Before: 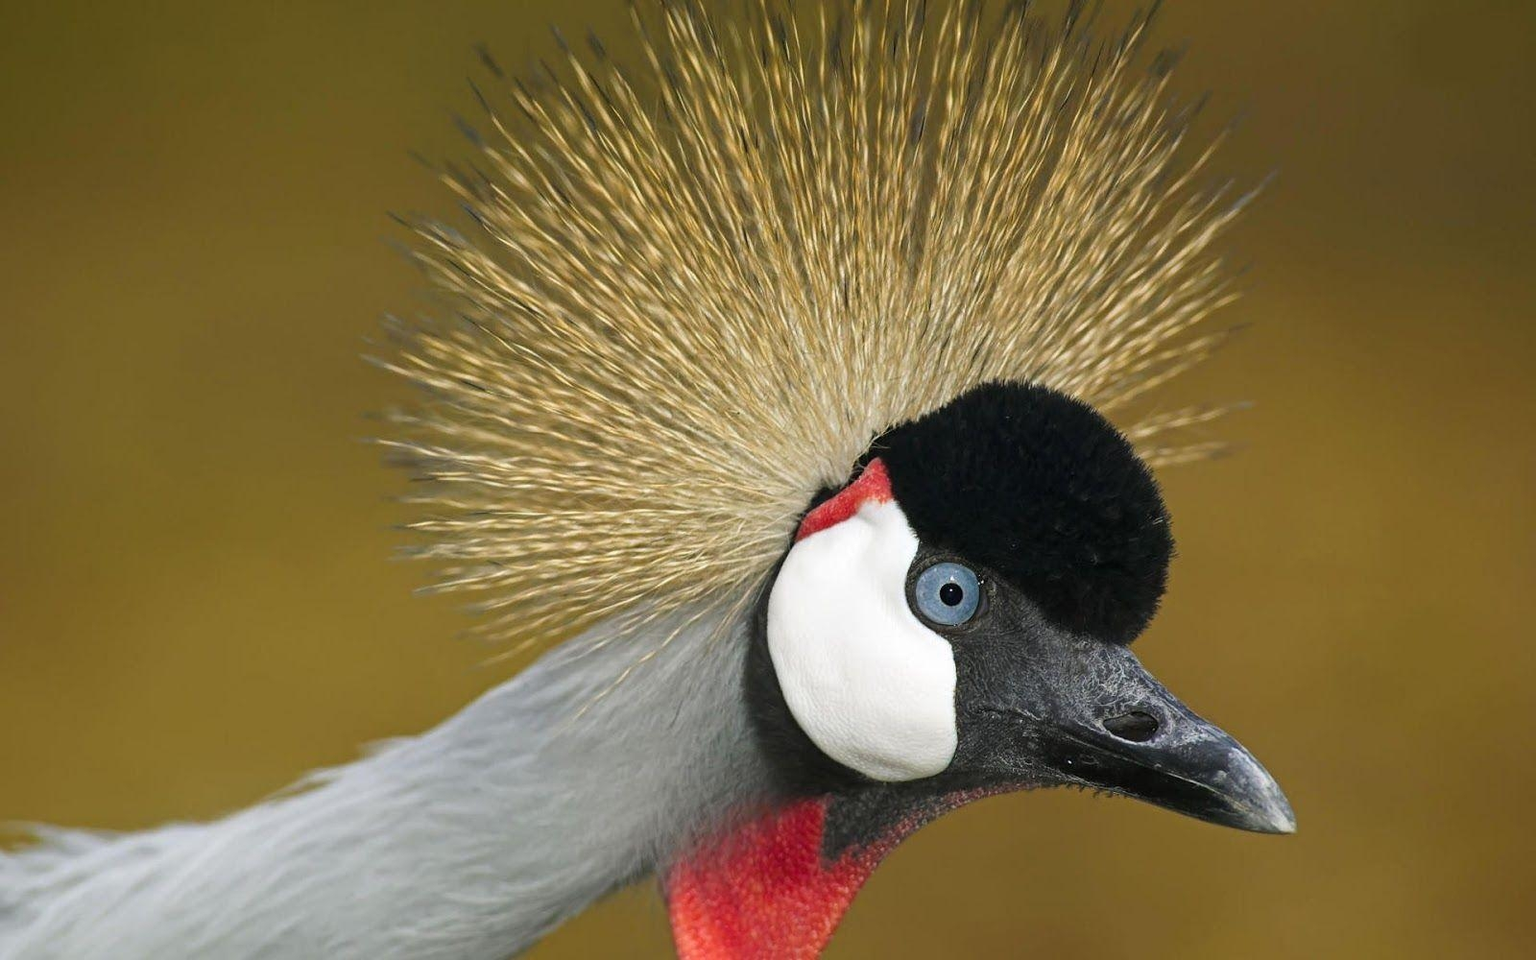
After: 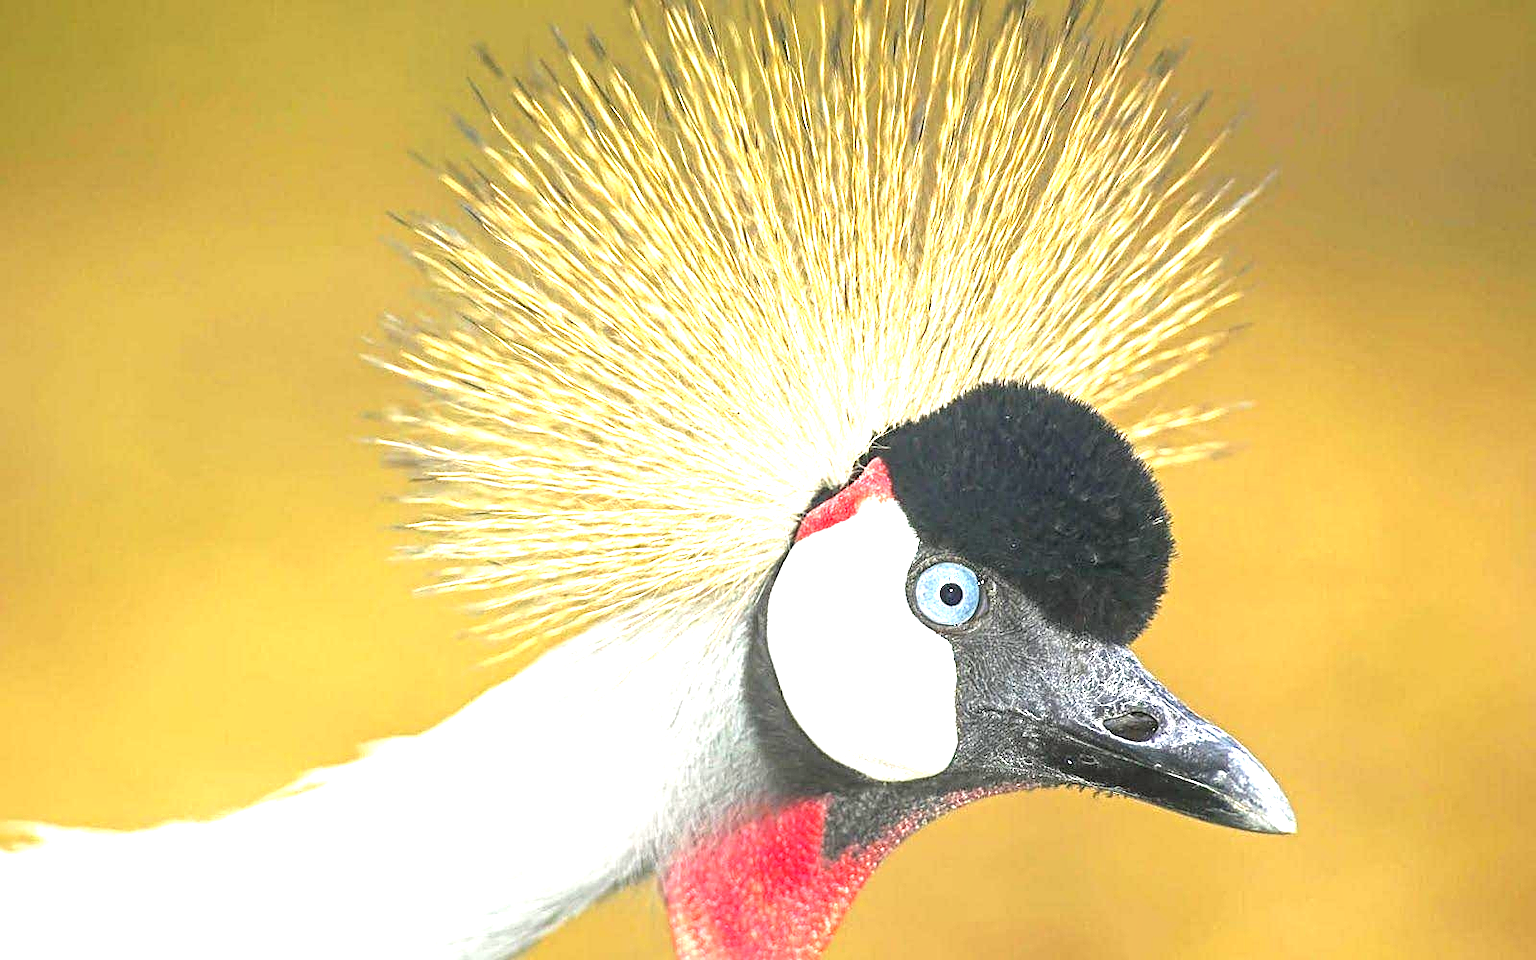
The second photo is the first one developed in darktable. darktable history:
sharpen: on, module defaults
local contrast: detail 109%
exposure: black level correction 0, exposure 2.147 EV, compensate exposure bias true, compensate highlight preservation false
